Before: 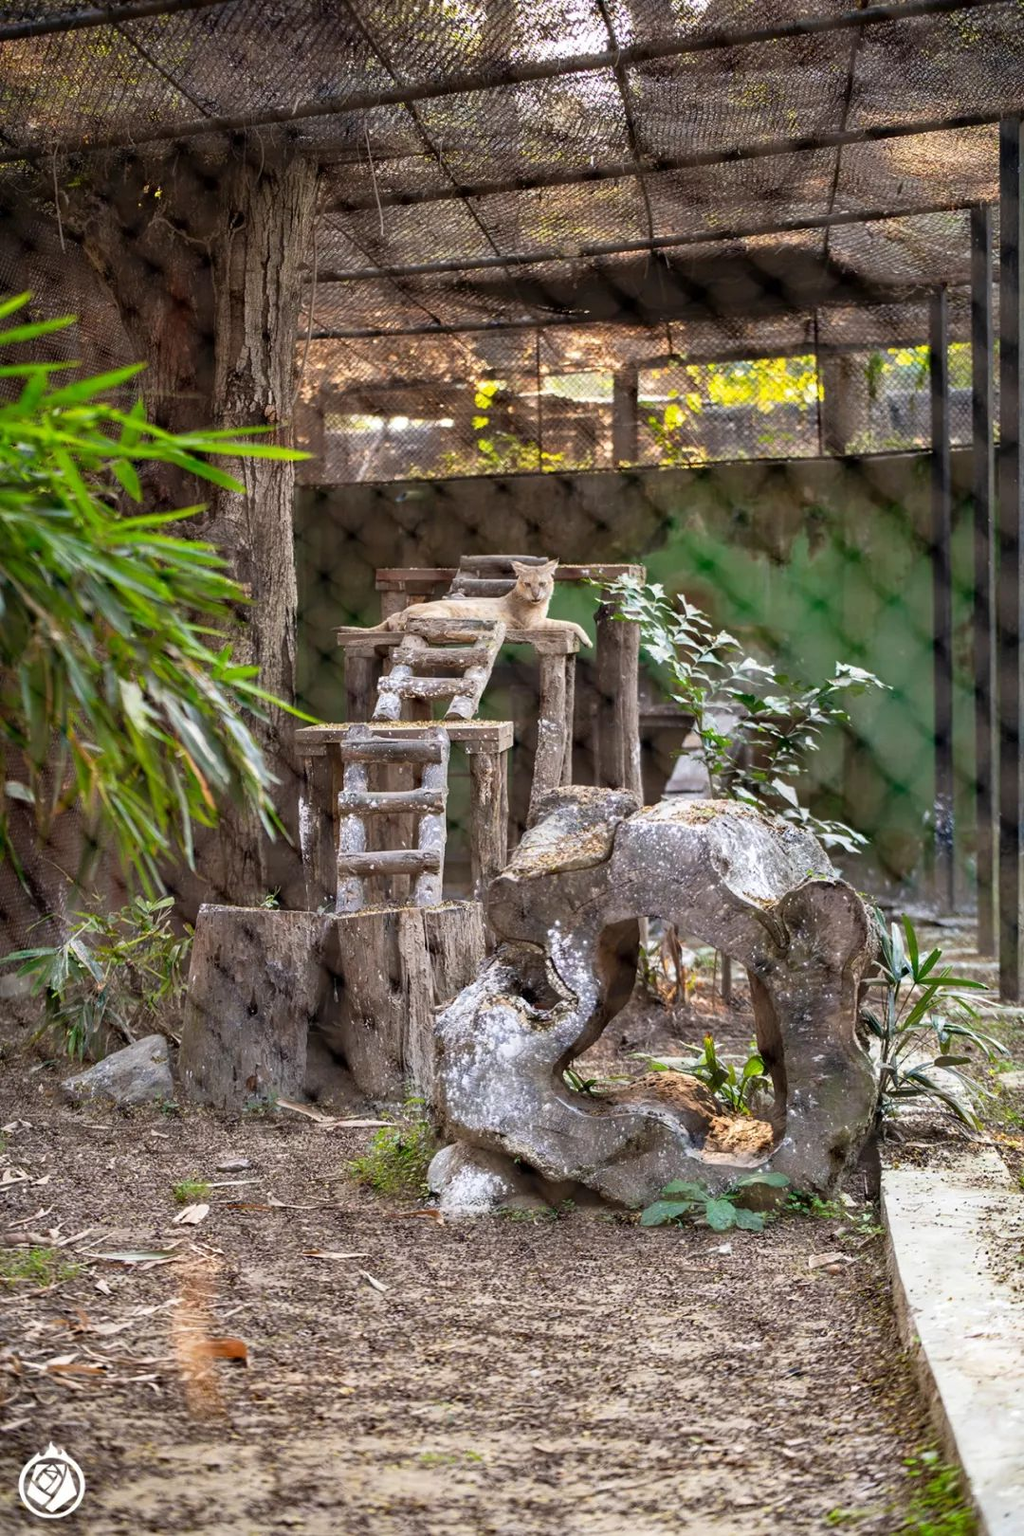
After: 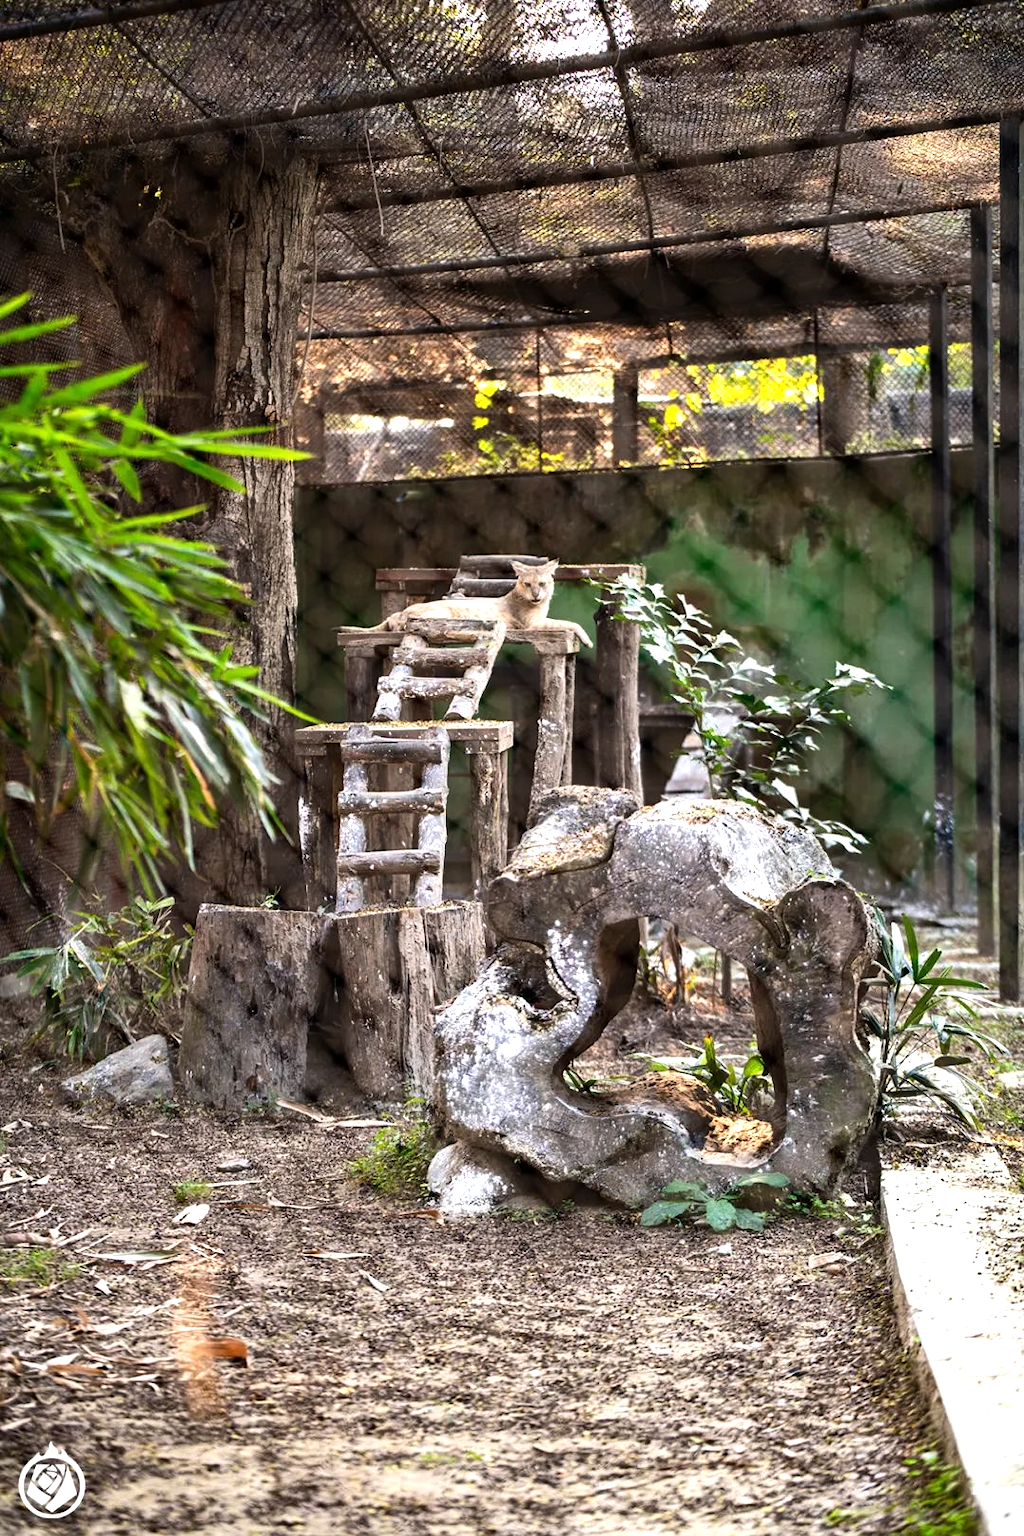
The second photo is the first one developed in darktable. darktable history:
tone equalizer: -8 EV -0.719 EV, -7 EV -0.67 EV, -6 EV -0.581 EV, -5 EV -0.424 EV, -3 EV 0.381 EV, -2 EV 0.6 EV, -1 EV 0.691 EV, +0 EV 0.764 EV, edges refinement/feathering 500, mask exposure compensation -1.57 EV, preserve details no
